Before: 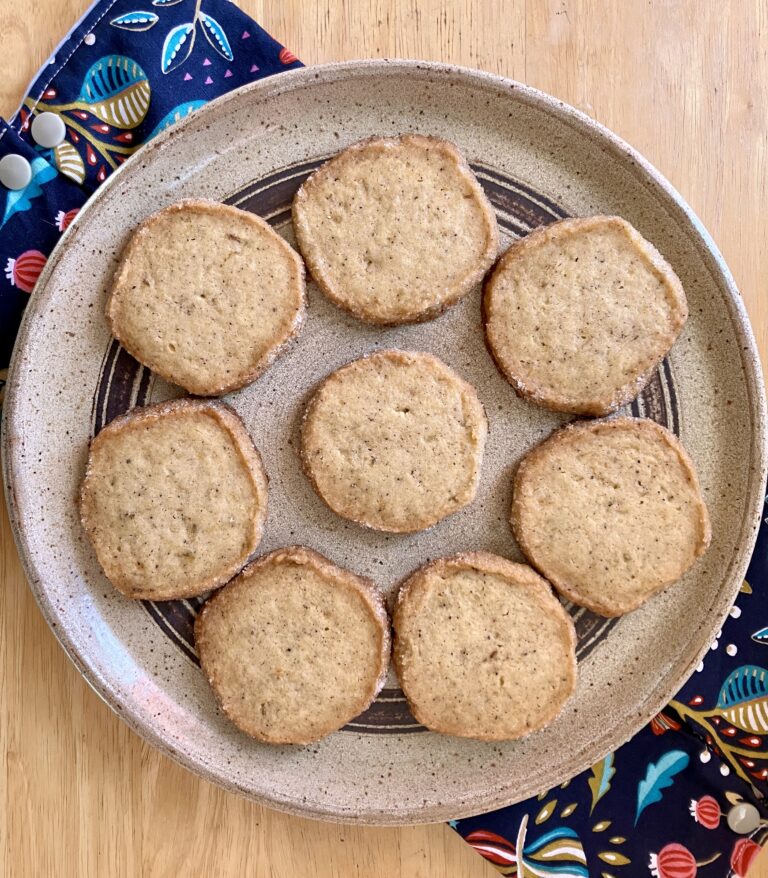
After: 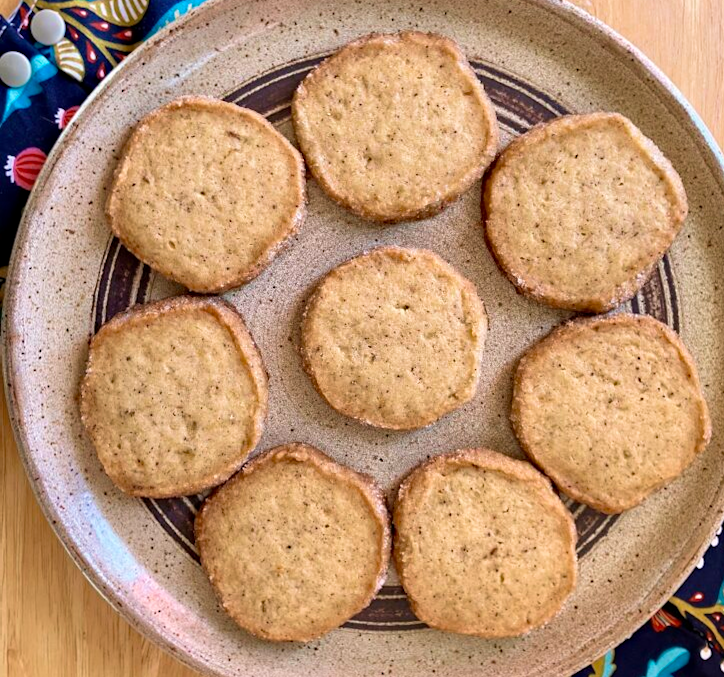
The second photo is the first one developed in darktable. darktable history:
velvia: on, module defaults
haze removal: adaptive false
crop and rotate: angle 0.079°, top 11.759%, right 5.537%, bottom 11.006%
